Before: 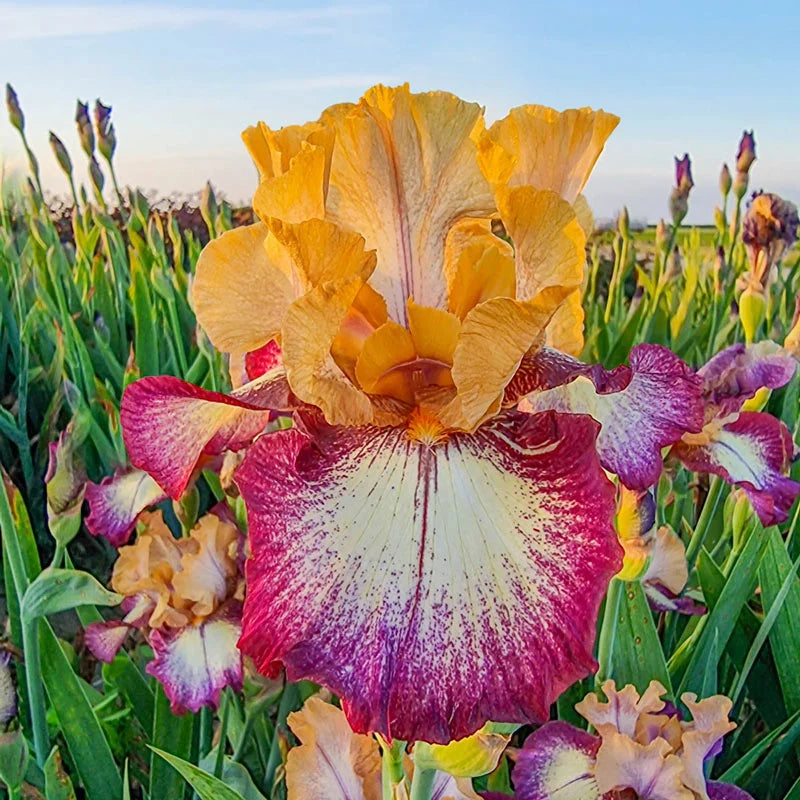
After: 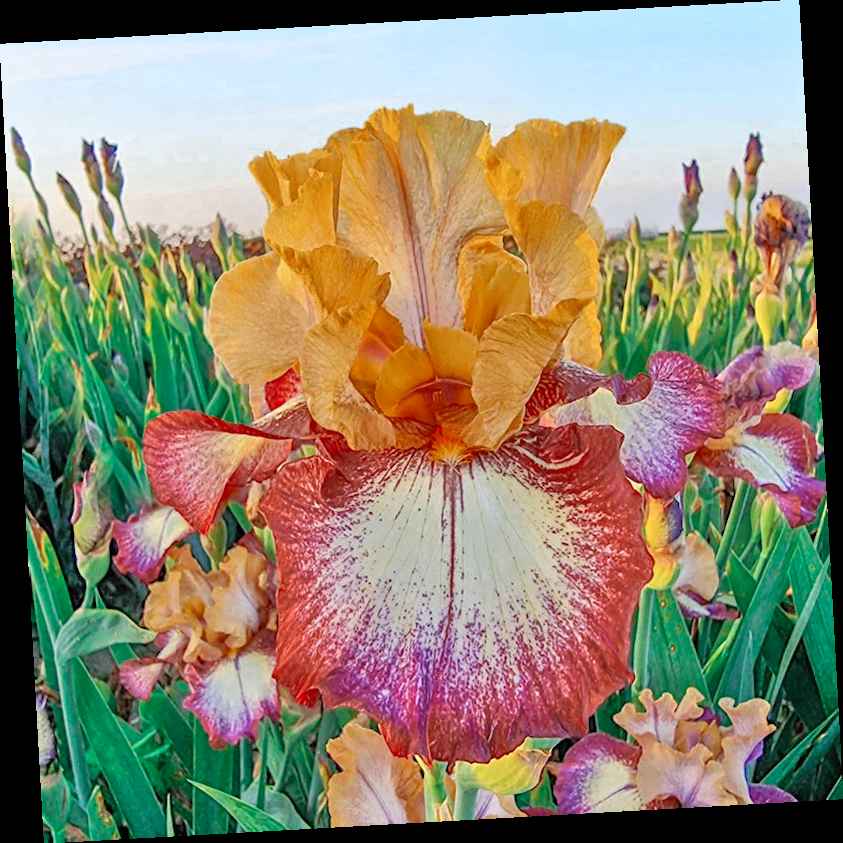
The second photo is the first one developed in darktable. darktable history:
tone equalizer: -7 EV 0.15 EV, -6 EV 0.6 EV, -5 EV 1.15 EV, -4 EV 1.33 EV, -3 EV 1.15 EV, -2 EV 0.6 EV, -1 EV 0.15 EV, mask exposure compensation -0.5 EV
color zones: curves: ch0 [(0, 0.5) (0.125, 0.4) (0.25, 0.5) (0.375, 0.4) (0.5, 0.4) (0.625, 0.6) (0.75, 0.6) (0.875, 0.5)]; ch1 [(0, 0.4) (0.125, 0.5) (0.25, 0.4) (0.375, 0.4) (0.5, 0.4) (0.625, 0.4) (0.75, 0.5) (0.875, 0.4)]; ch2 [(0, 0.6) (0.125, 0.5) (0.25, 0.5) (0.375, 0.6) (0.5, 0.6) (0.625, 0.5) (0.75, 0.5) (0.875, 0.5)]
rotate and perspective: rotation -3.18°, automatic cropping off
